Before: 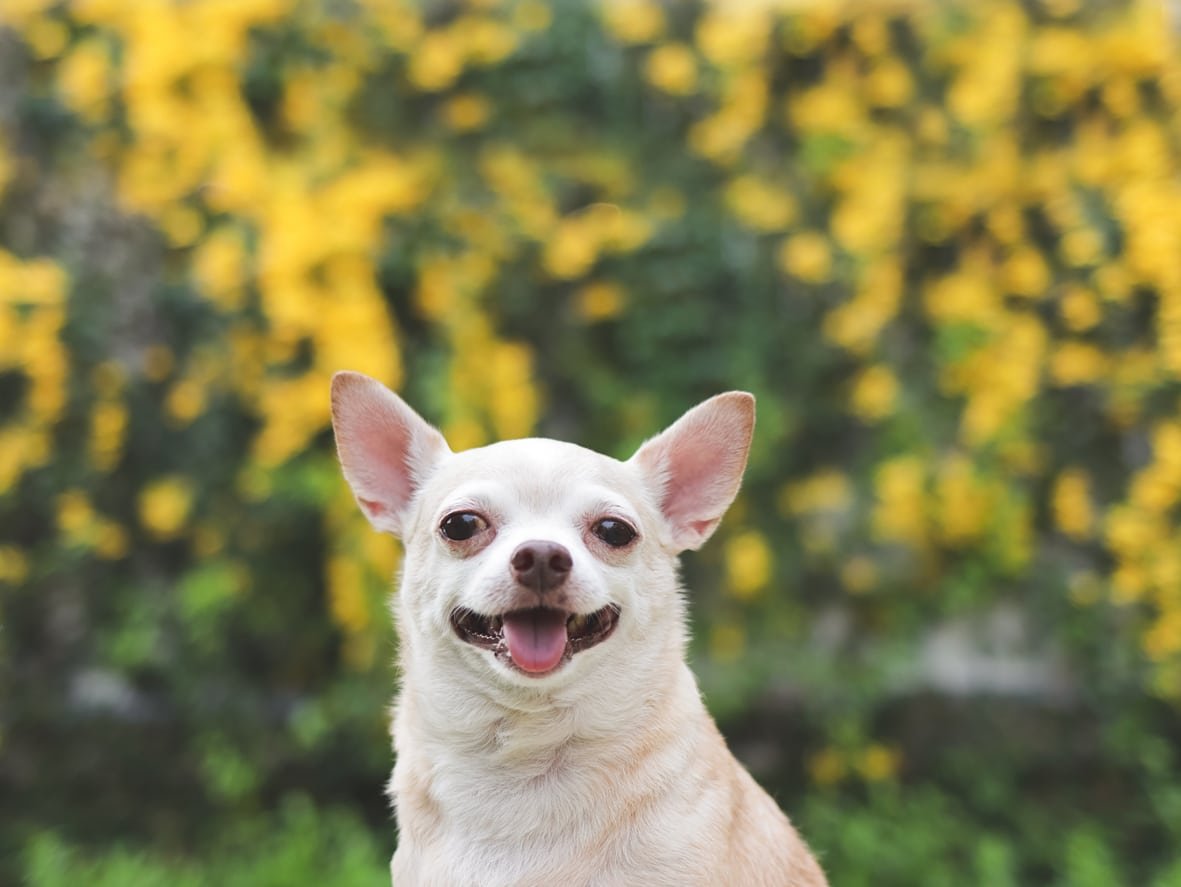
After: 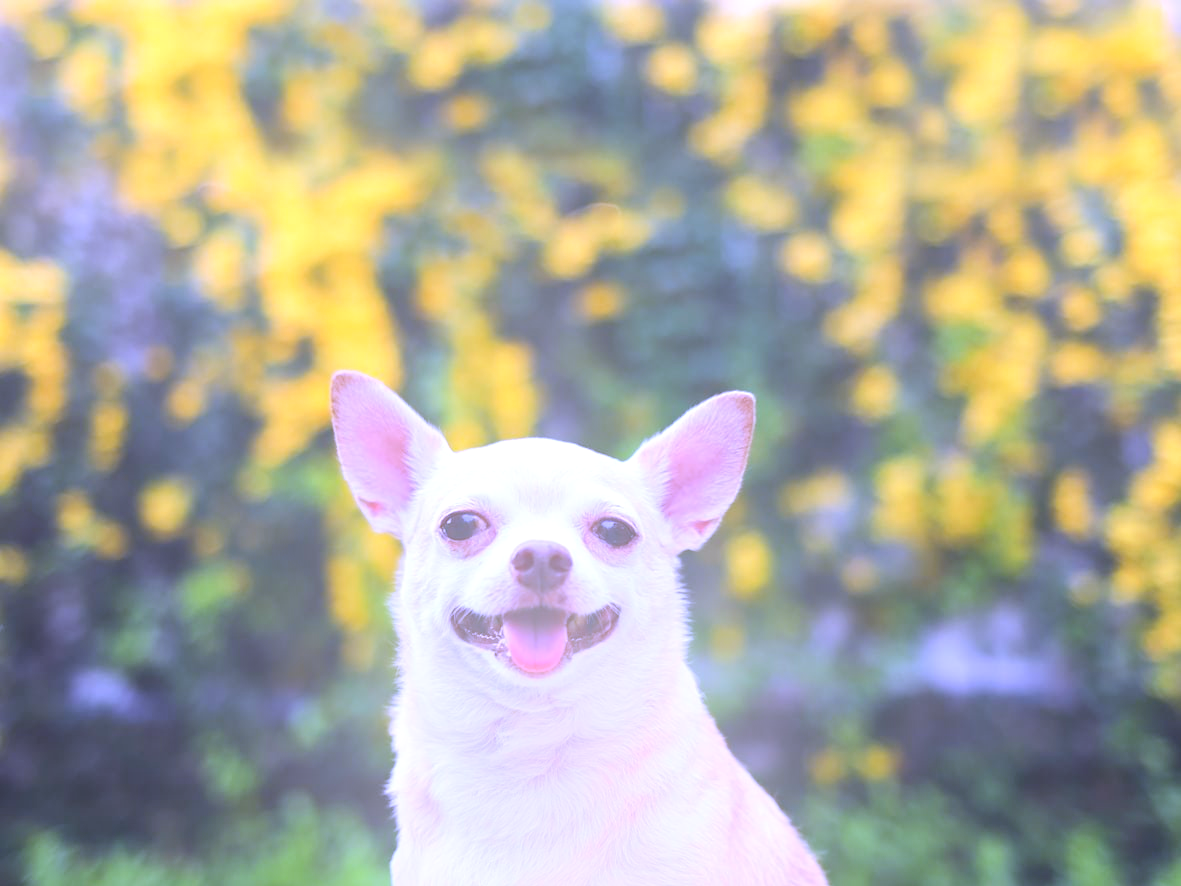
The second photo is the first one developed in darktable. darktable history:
exposure: exposure 0.426 EV, compensate highlight preservation false
white balance: red 0.98, blue 1.61
crop: bottom 0.071%
bloom: size 40%
